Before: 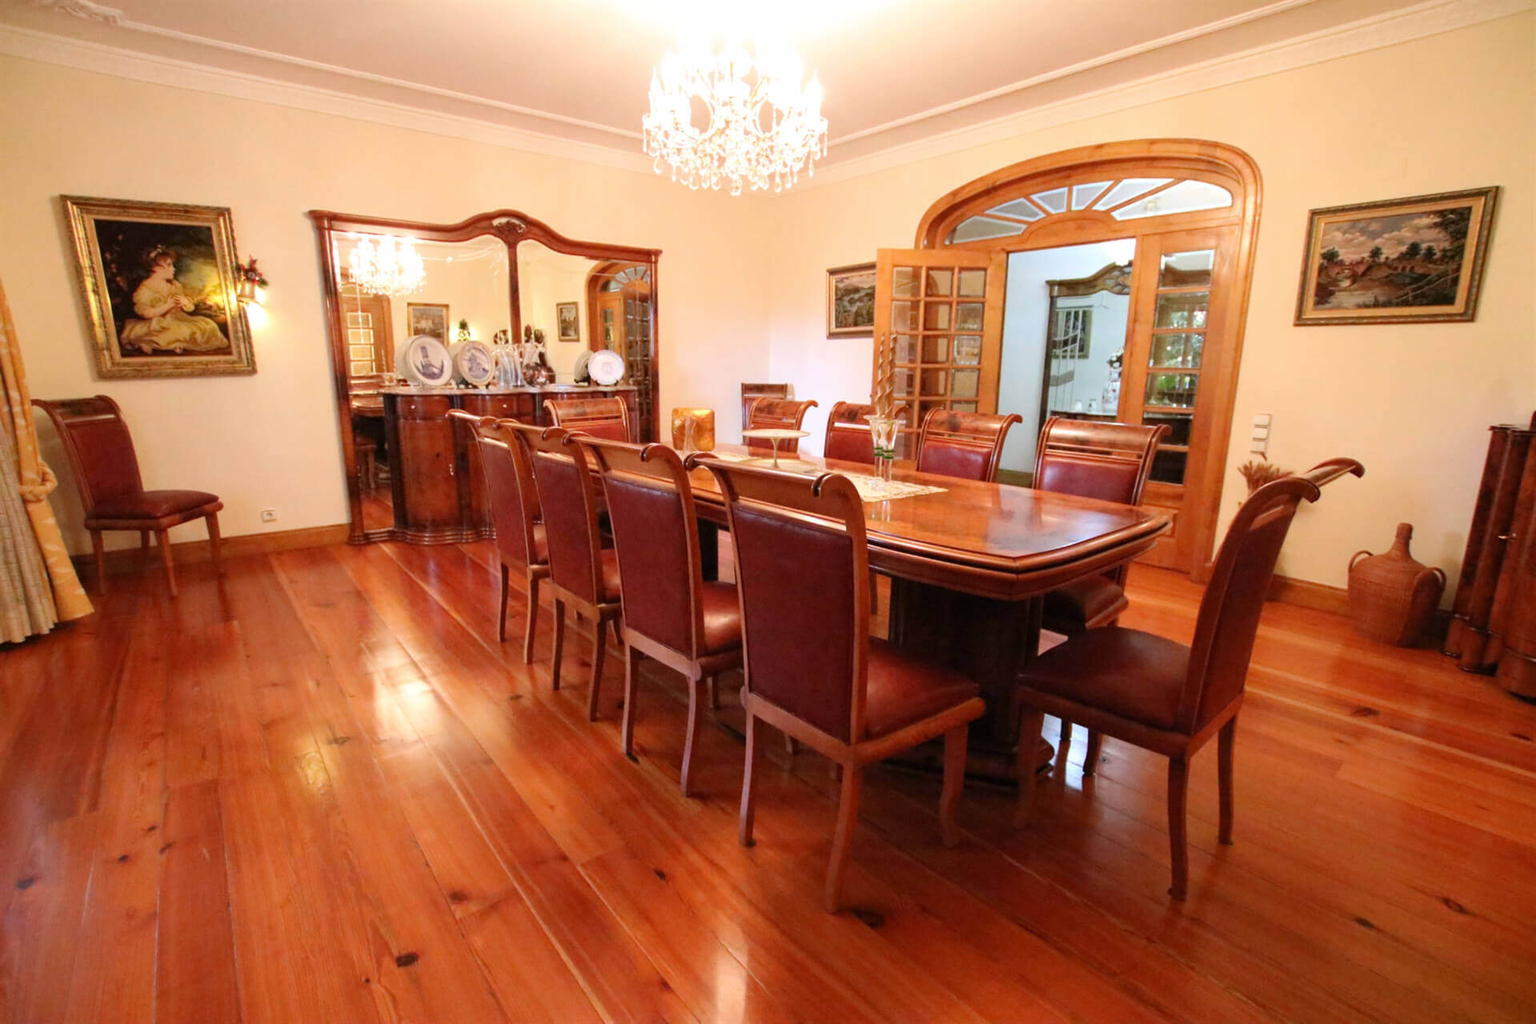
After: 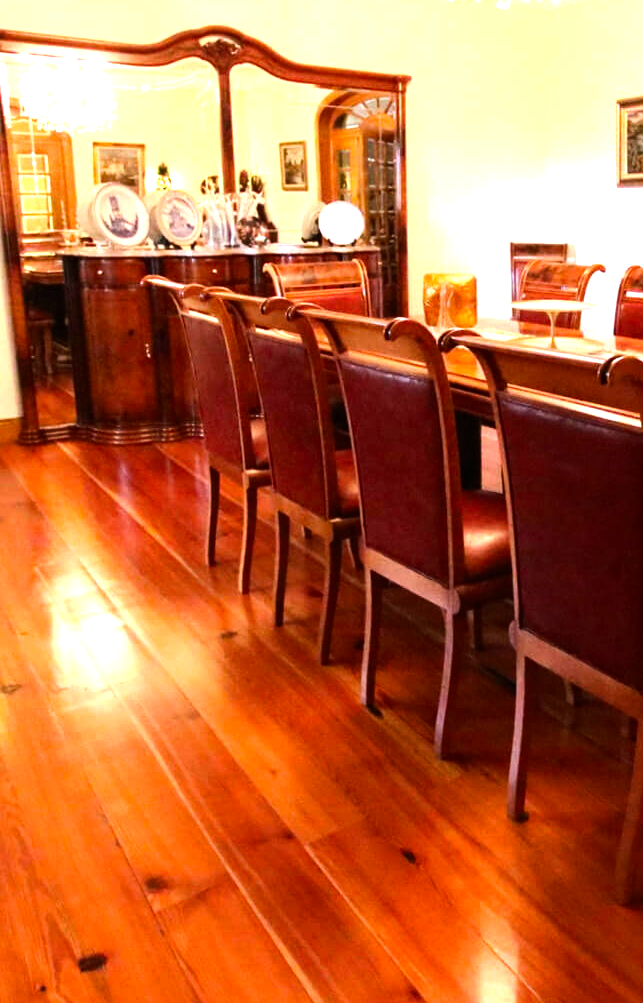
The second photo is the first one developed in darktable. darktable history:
tone equalizer: -8 EV -1.08 EV, -7 EV -1.01 EV, -6 EV -0.867 EV, -5 EV -0.578 EV, -3 EV 0.578 EV, -2 EV 0.867 EV, -1 EV 1.01 EV, +0 EV 1.08 EV, edges refinement/feathering 500, mask exposure compensation -1.57 EV, preserve details no
crop and rotate: left 21.77%, top 18.528%, right 44.676%, bottom 2.997%
color contrast: green-magenta contrast 1.1, blue-yellow contrast 1.1, unbound 0
color balance rgb: perceptual saturation grading › global saturation 10%
